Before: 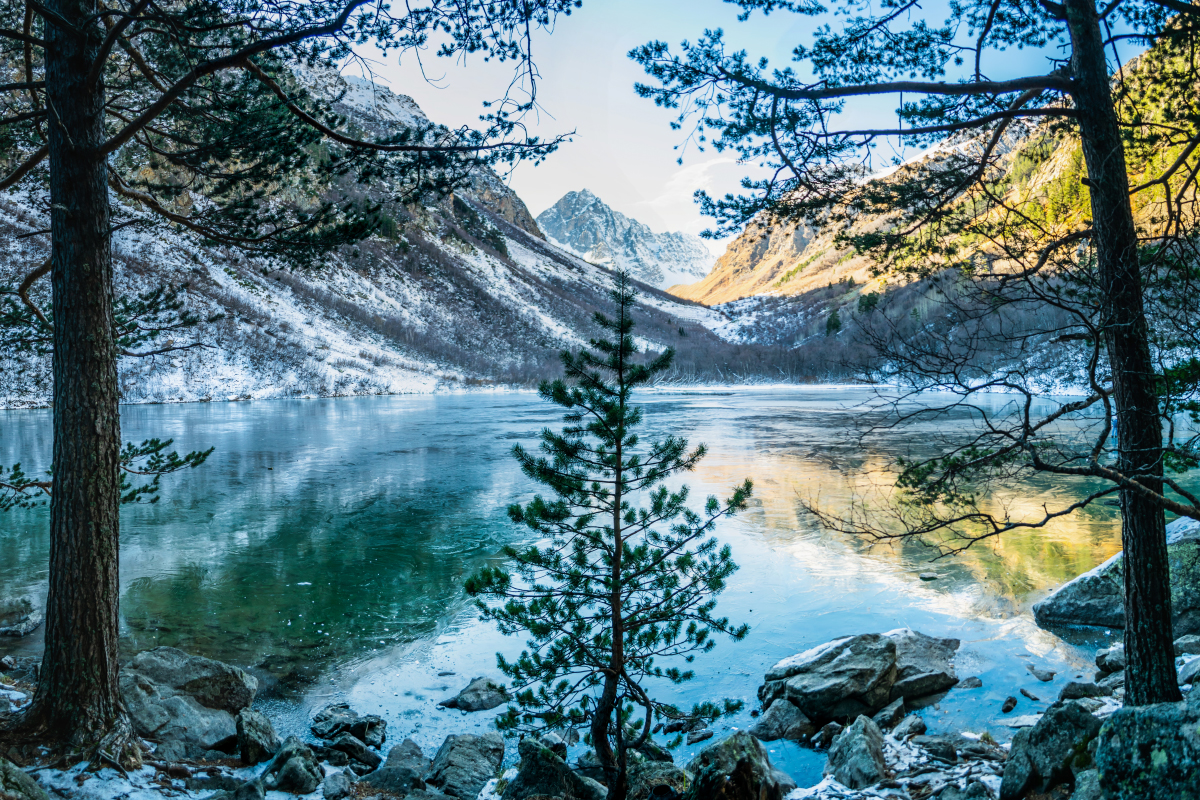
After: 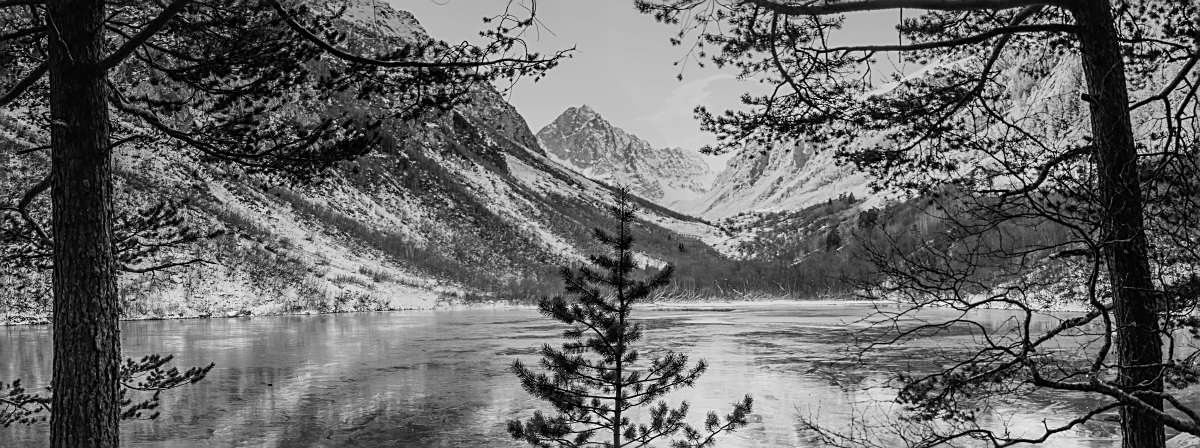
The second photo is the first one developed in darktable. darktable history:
color contrast: green-magenta contrast 0.8, blue-yellow contrast 1.1, unbound 0
color zones: curves: ch0 [(0, 0.613) (0.01, 0.613) (0.245, 0.448) (0.498, 0.529) (0.642, 0.665) (0.879, 0.777) (0.99, 0.613)]; ch1 [(0, 0.272) (0.219, 0.127) (0.724, 0.346)]
monochrome: a 32, b 64, size 2.3
sharpen: on, module defaults
color correction: saturation 1.8
contrast brightness saturation: saturation -1
crop and rotate: top 10.605%, bottom 33.274%
graduated density: hue 238.83°, saturation 50%
